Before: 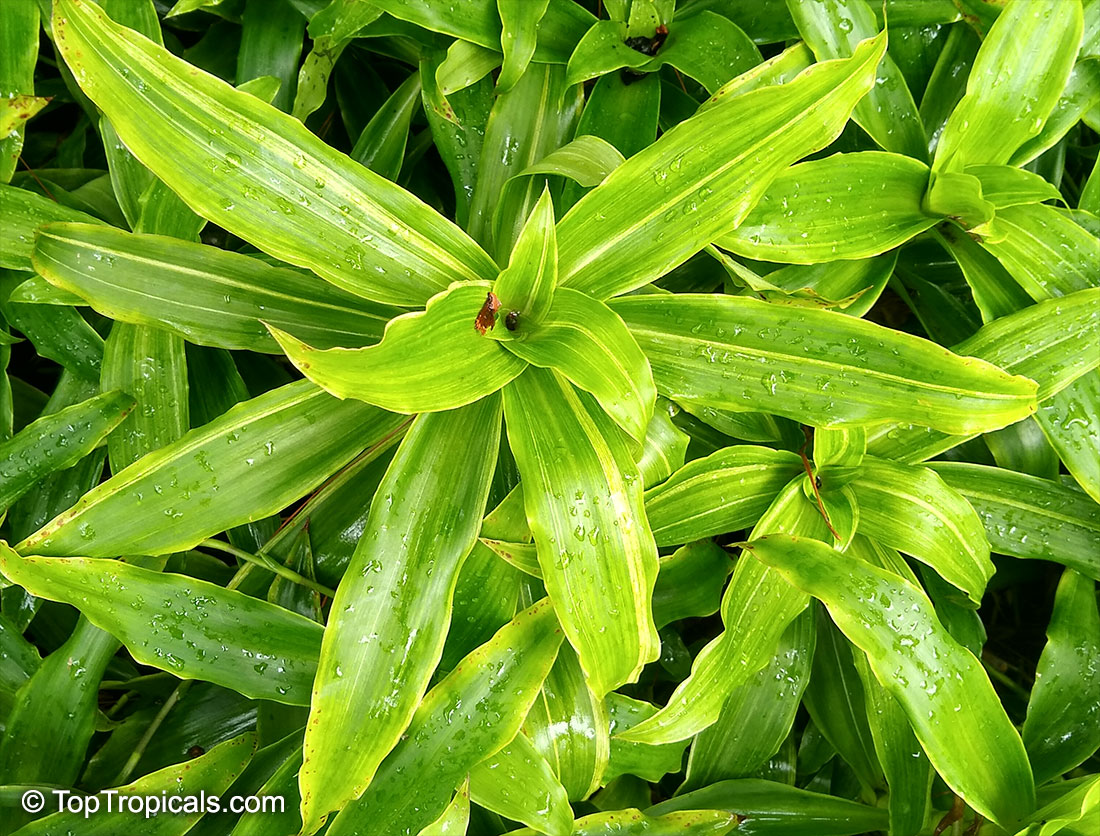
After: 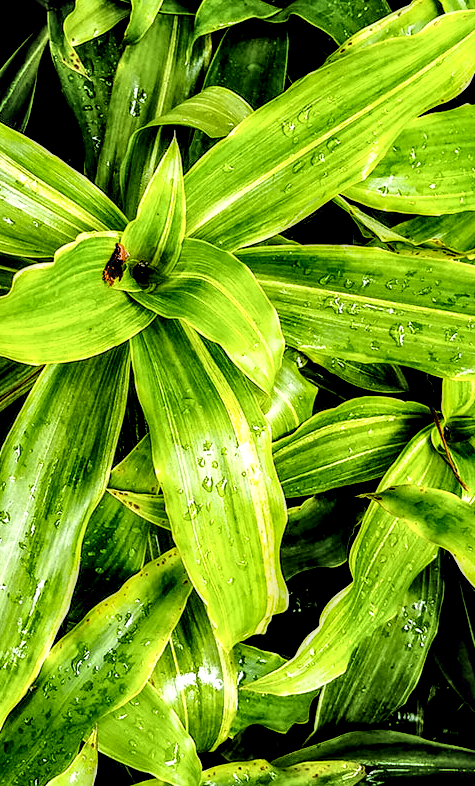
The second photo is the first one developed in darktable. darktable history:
crop: left 33.819%, top 5.97%, right 22.964%
filmic rgb: black relative exposure -5.15 EV, white relative exposure 3.52 EV, threshold 5.99 EV, hardness 3.17, contrast 1.408, highlights saturation mix -49.86%, enable highlight reconstruction true
exposure: black level correction 0.056, exposure -0.032 EV, compensate highlight preservation false
local contrast: detail 205%
